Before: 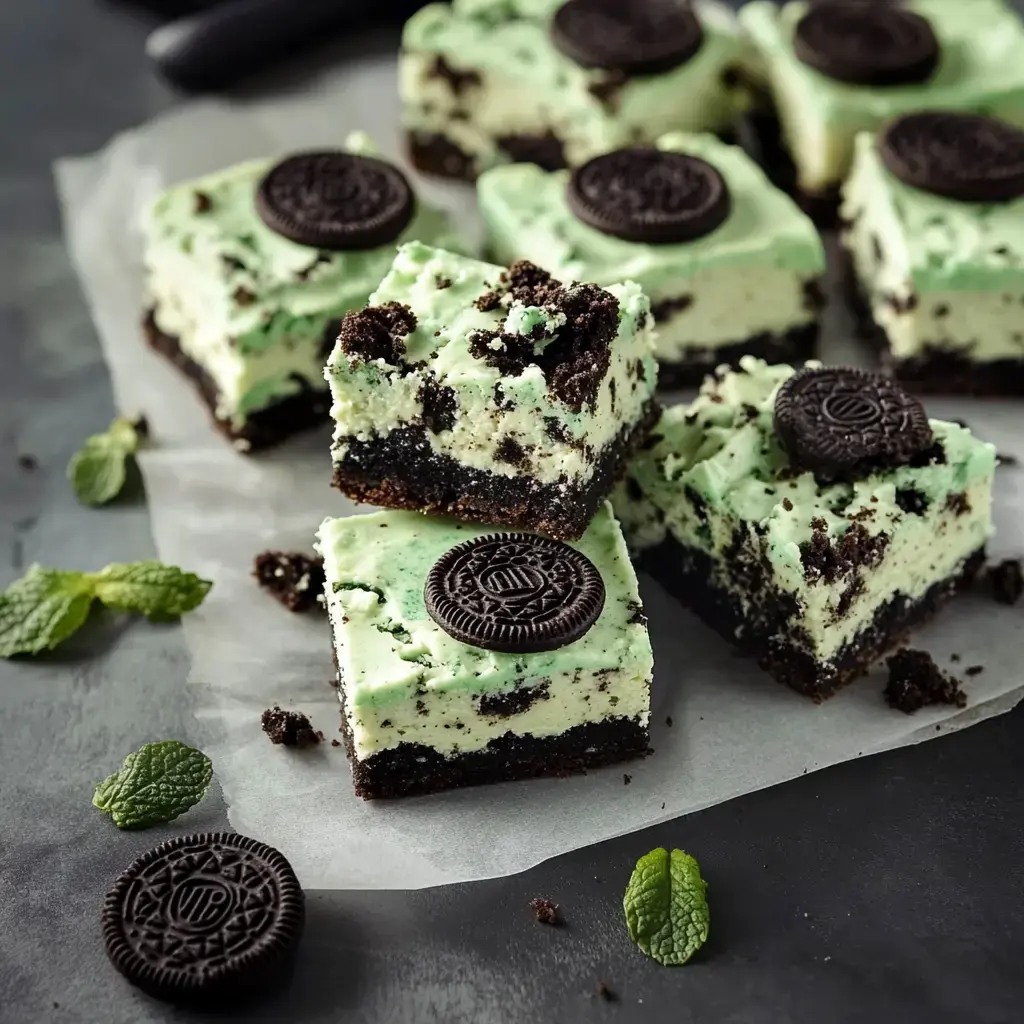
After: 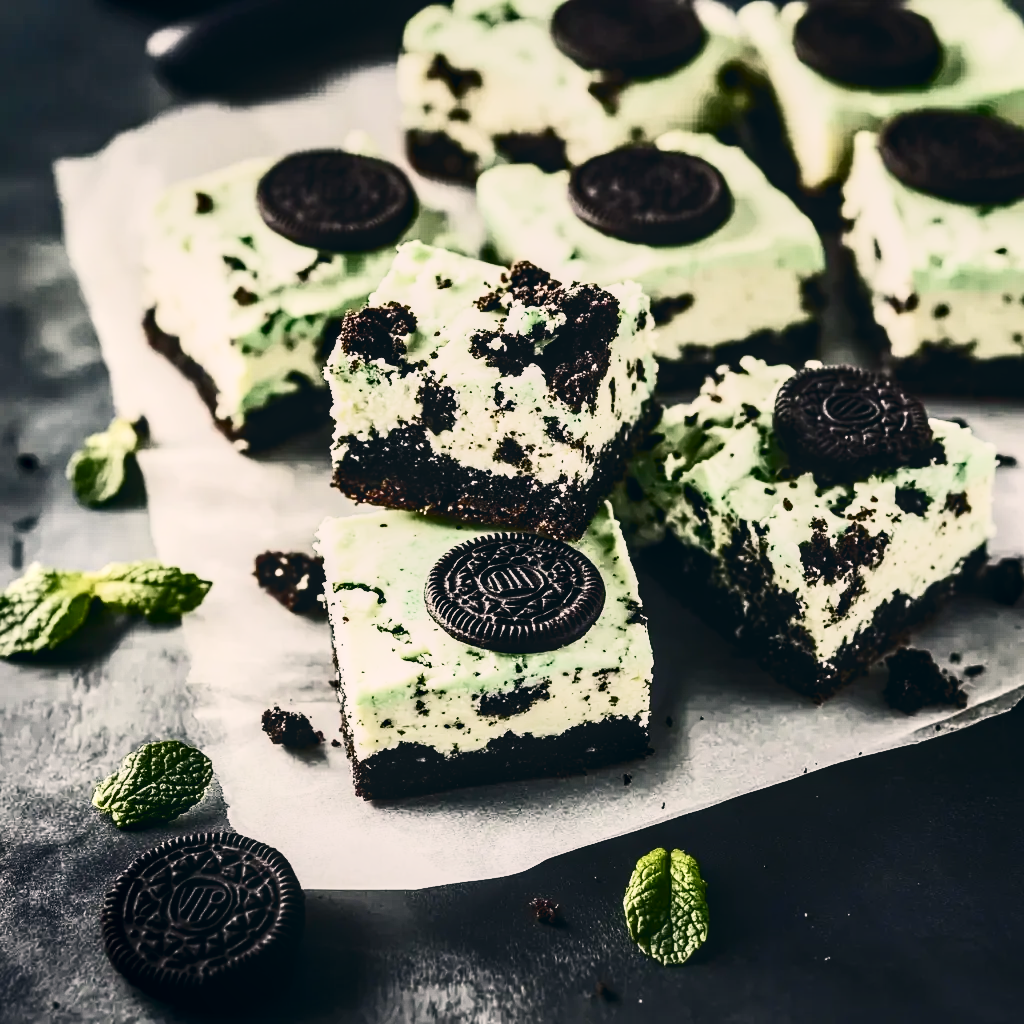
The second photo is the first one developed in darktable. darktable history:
color correction: highlights a* 5.36, highlights b* 5.3, shadows a* -3.92, shadows b* -5.19
contrast brightness saturation: contrast 0.912, brightness 0.197
filmic rgb: black relative exposure -7.65 EV, white relative exposure 4.56 EV, hardness 3.61, preserve chrominance no, color science v5 (2021), contrast in shadows safe, contrast in highlights safe
local contrast: detail 130%
